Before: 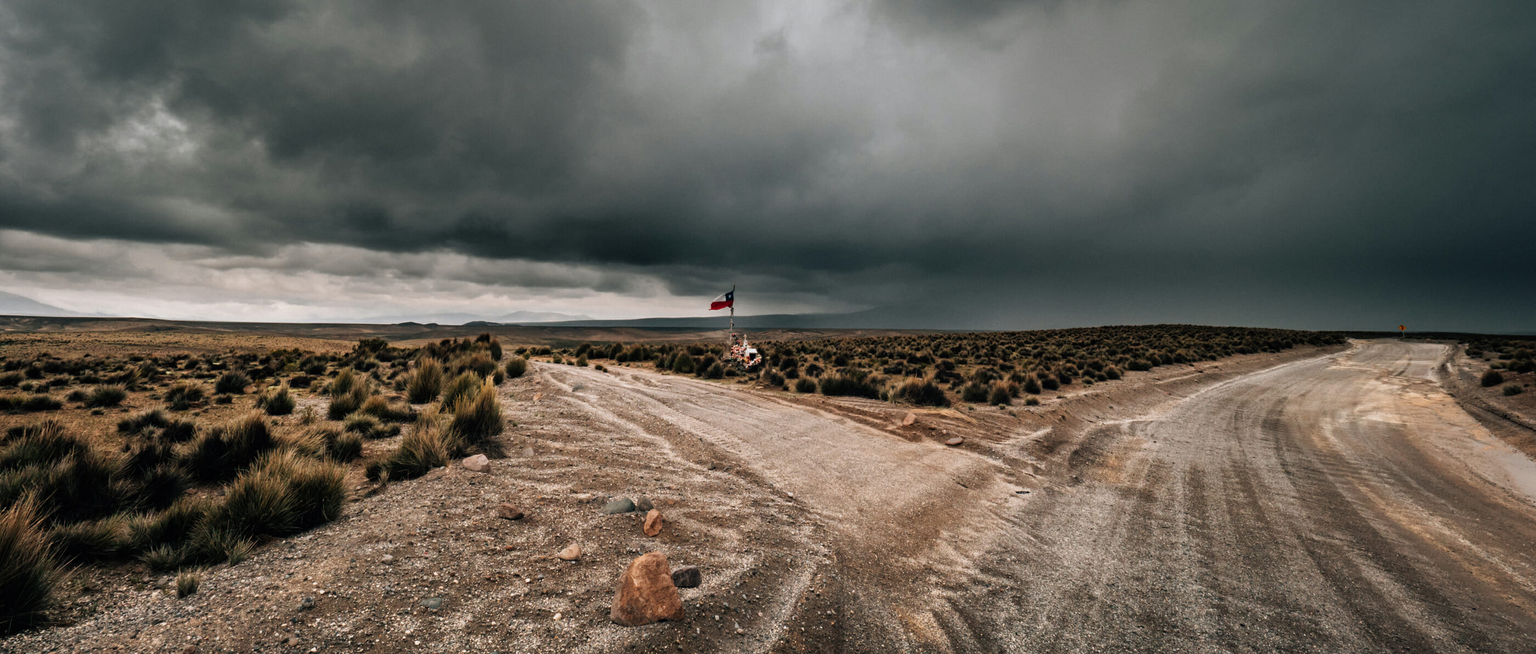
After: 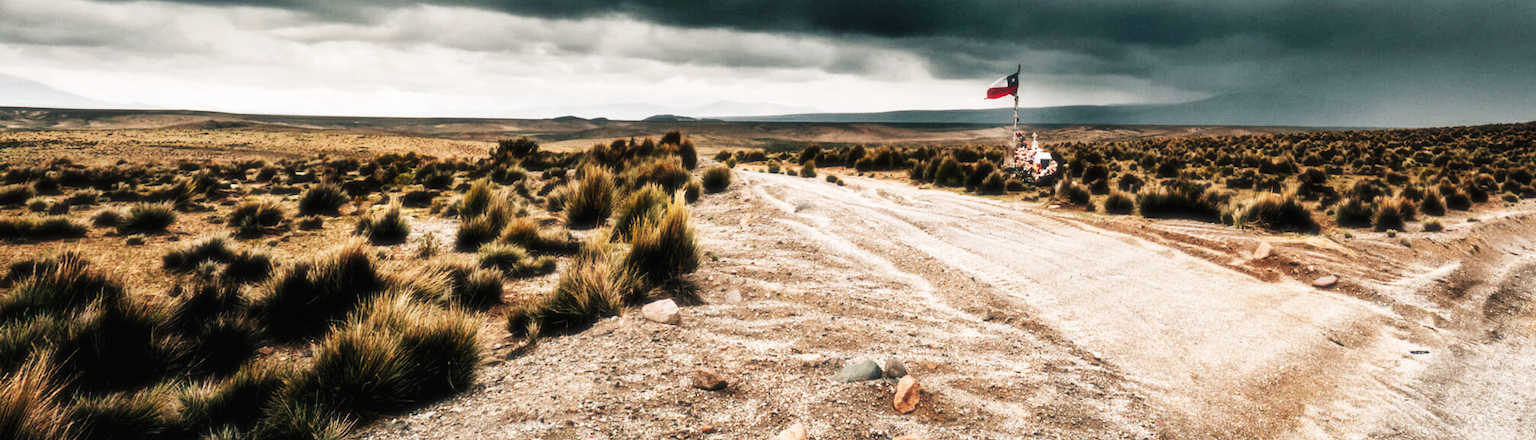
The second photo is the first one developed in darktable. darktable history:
crop: top 36.498%, right 27.964%, bottom 14.995%
soften: size 10%, saturation 50%, brightness 0.2 EV, mix 10%
base curve: curves: ch0 [(0, 0.003) (0.001, 0.002) (0.006, 0.004) (0.02, 0.022) (0.048, 0.086) (0.094, 0.234) (0.162, 0.431) (0.258, 0.629) (0.385, 0.8) (0.548, 0.918) (0.751, 0.988) (1, 1)], preserve colors none
